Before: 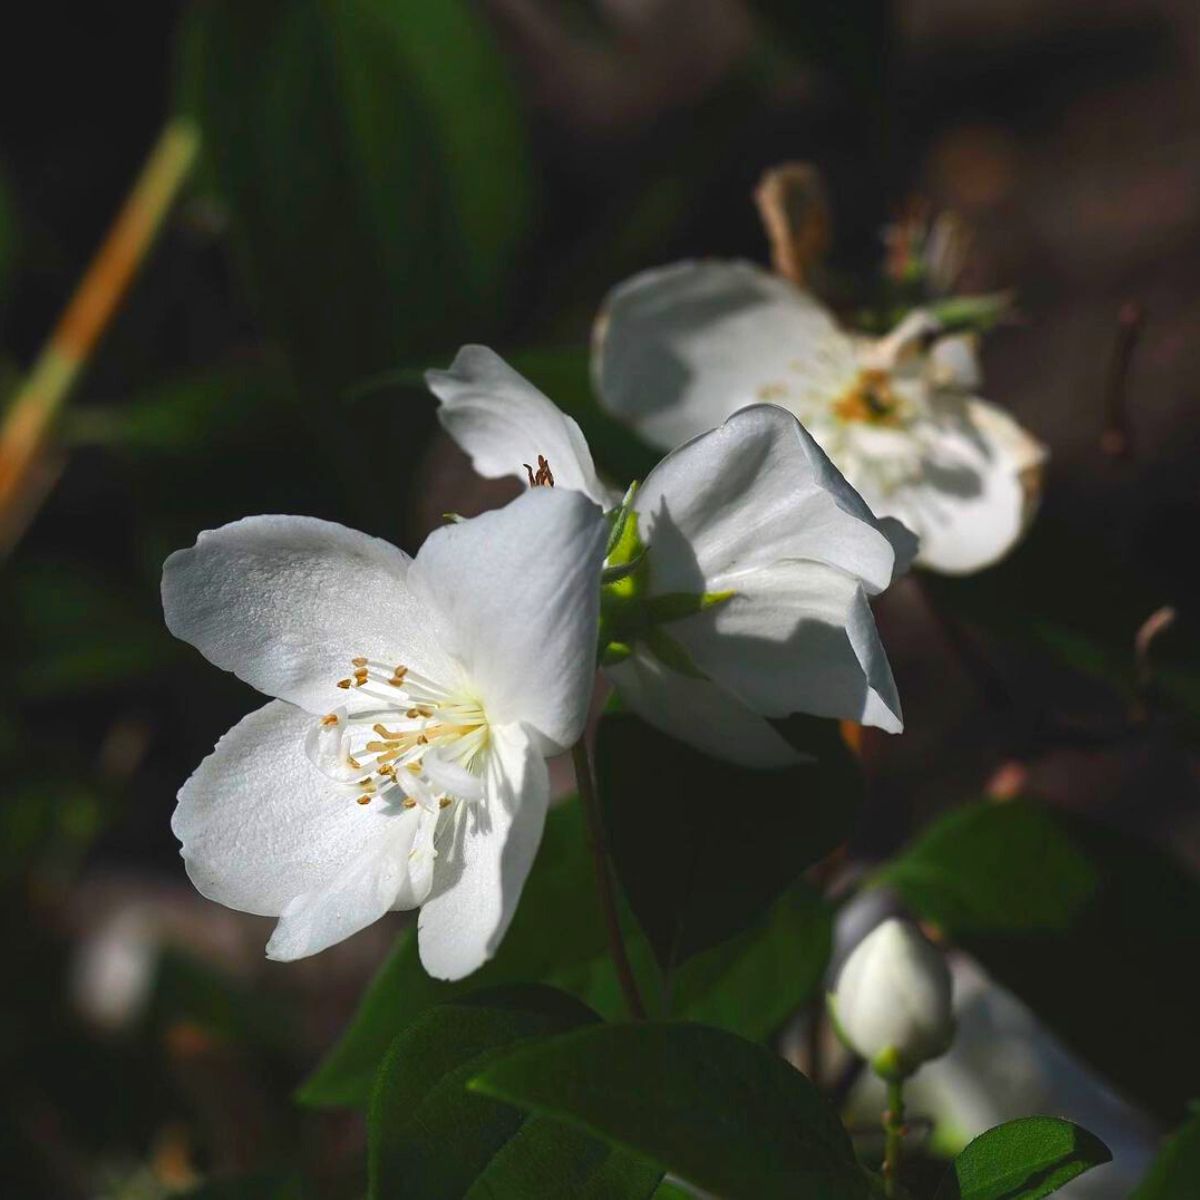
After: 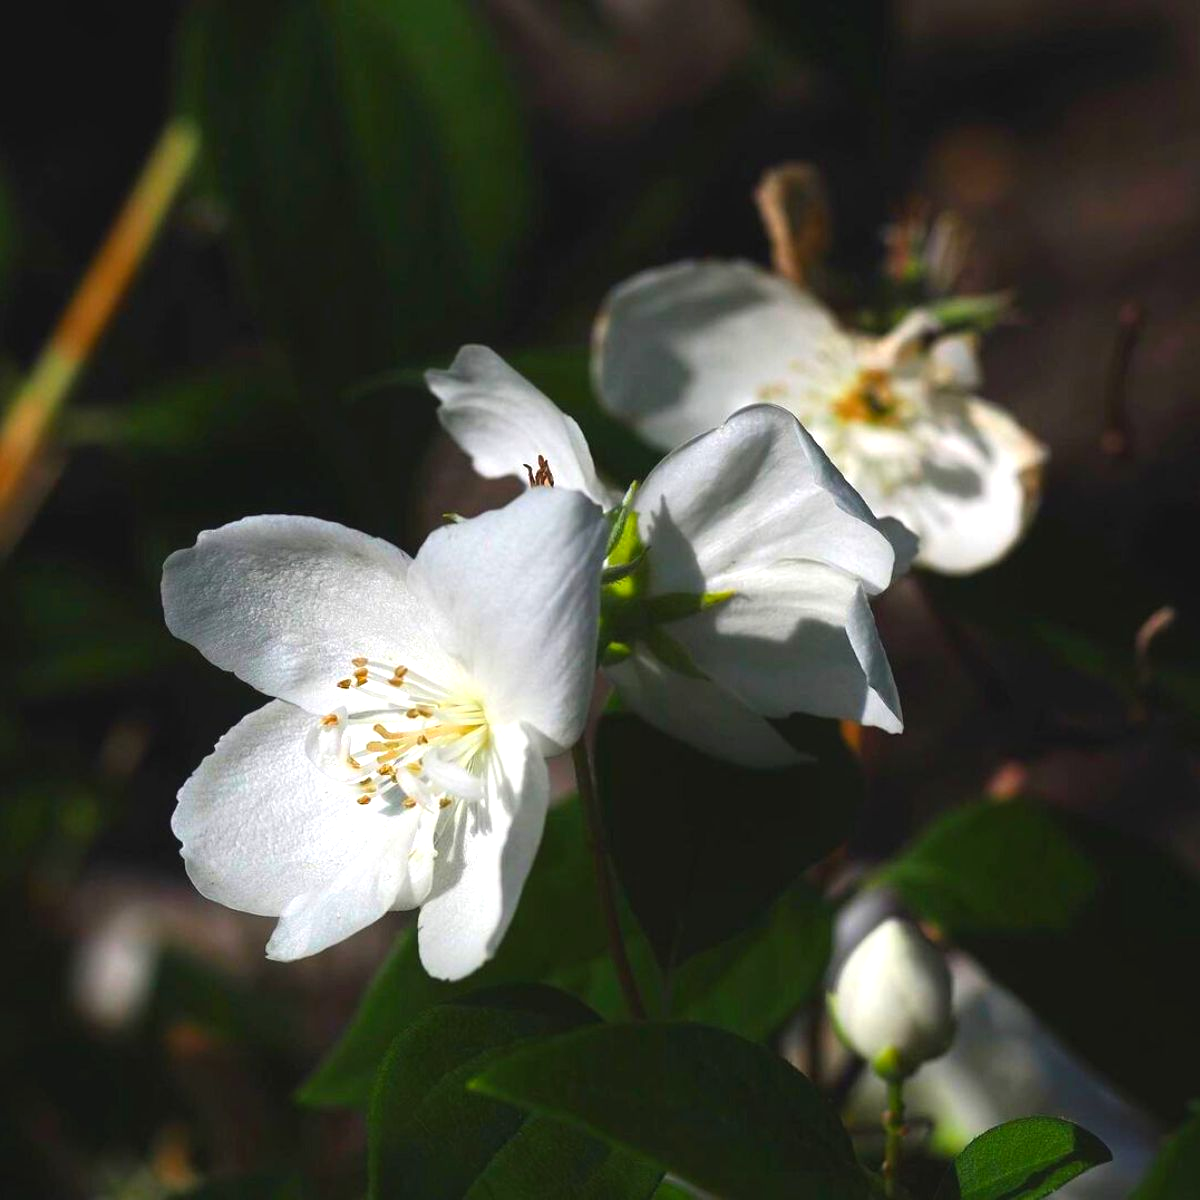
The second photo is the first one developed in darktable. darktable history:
tone equalizer: -8 EV -0.411 EV, -7 EV -0.374 EV, -6 EV -0.305 EV, -5 EV -0.198 EV, -3 EV 0.198 EV, -2 EV 0.346 EV, -1 EV 0.403 EV, +0 EV 0.422 EV
color balance rgb: shadows lift › hue 84.67°, perceptual saturation grading › global saturation -0.05%, global vibrance 22.453%
